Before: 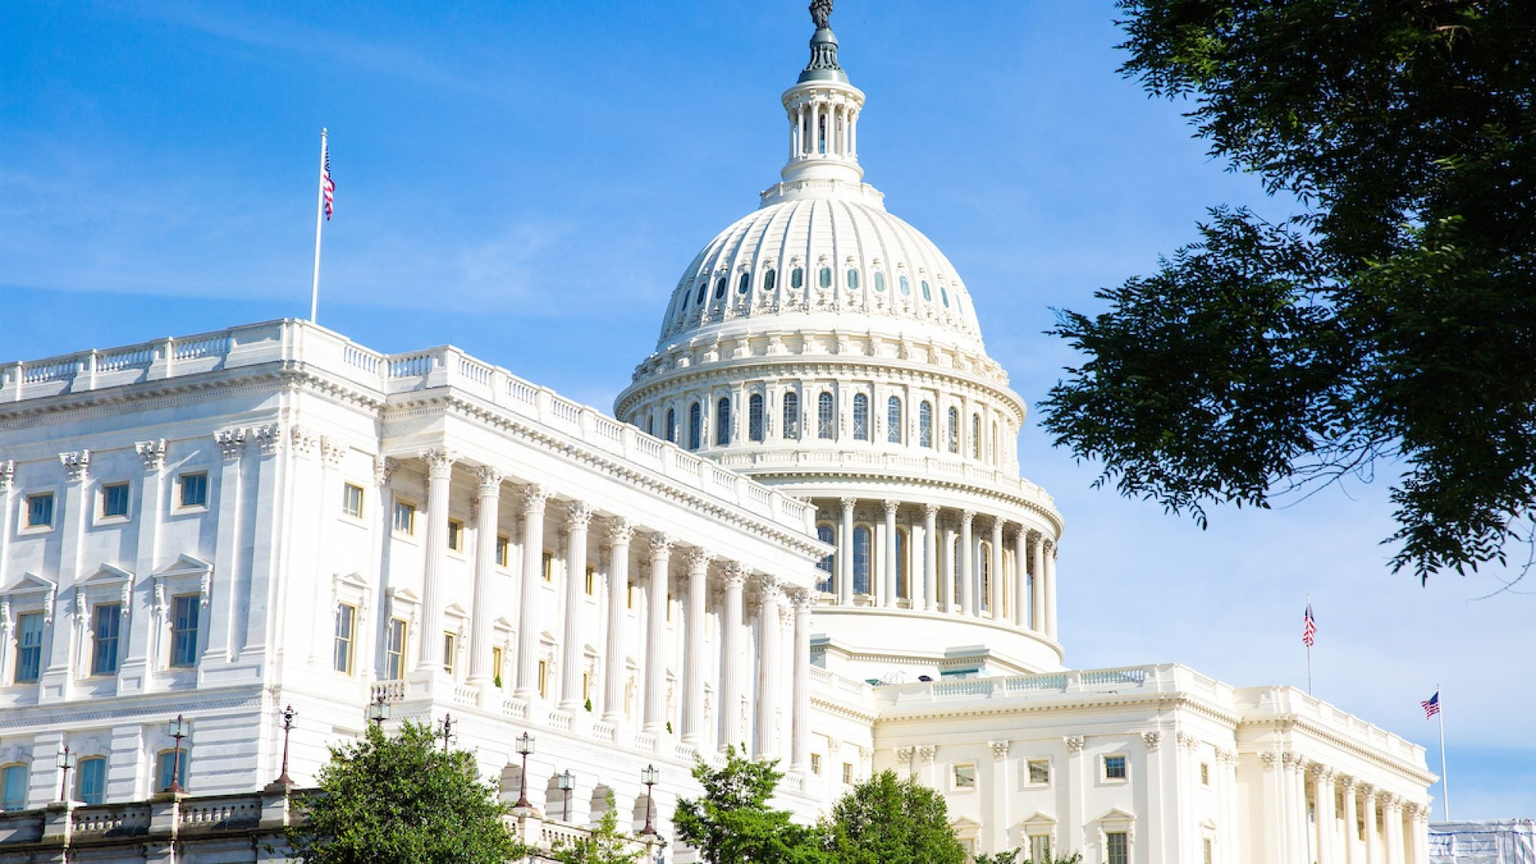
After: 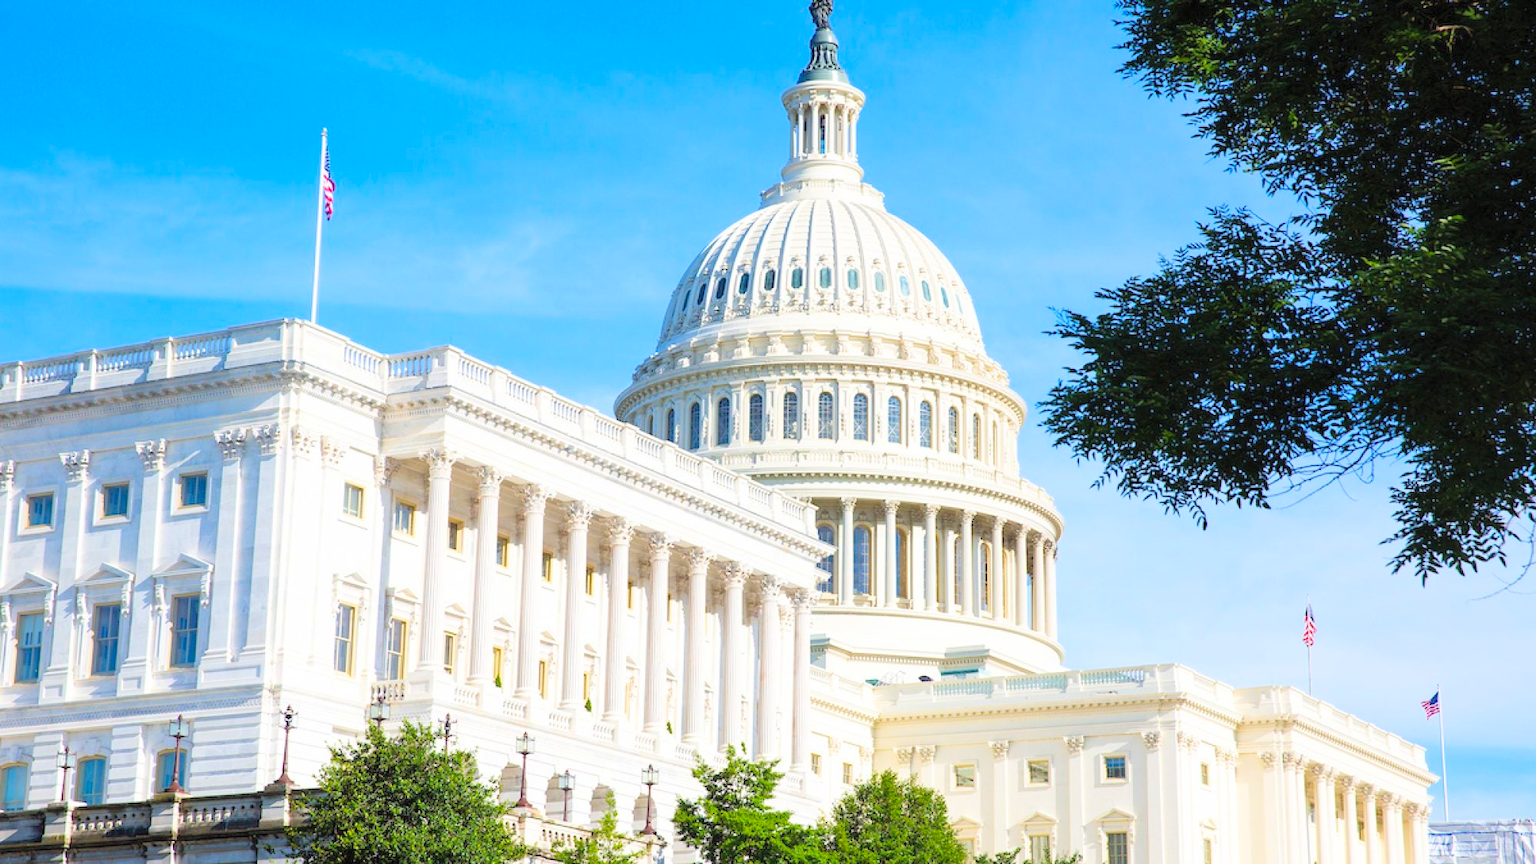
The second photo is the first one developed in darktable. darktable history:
contrast brightness saturation: contrast 0.07, brightness 0.18, saturation 0.4
rgb levels: preserve colors max RGB
